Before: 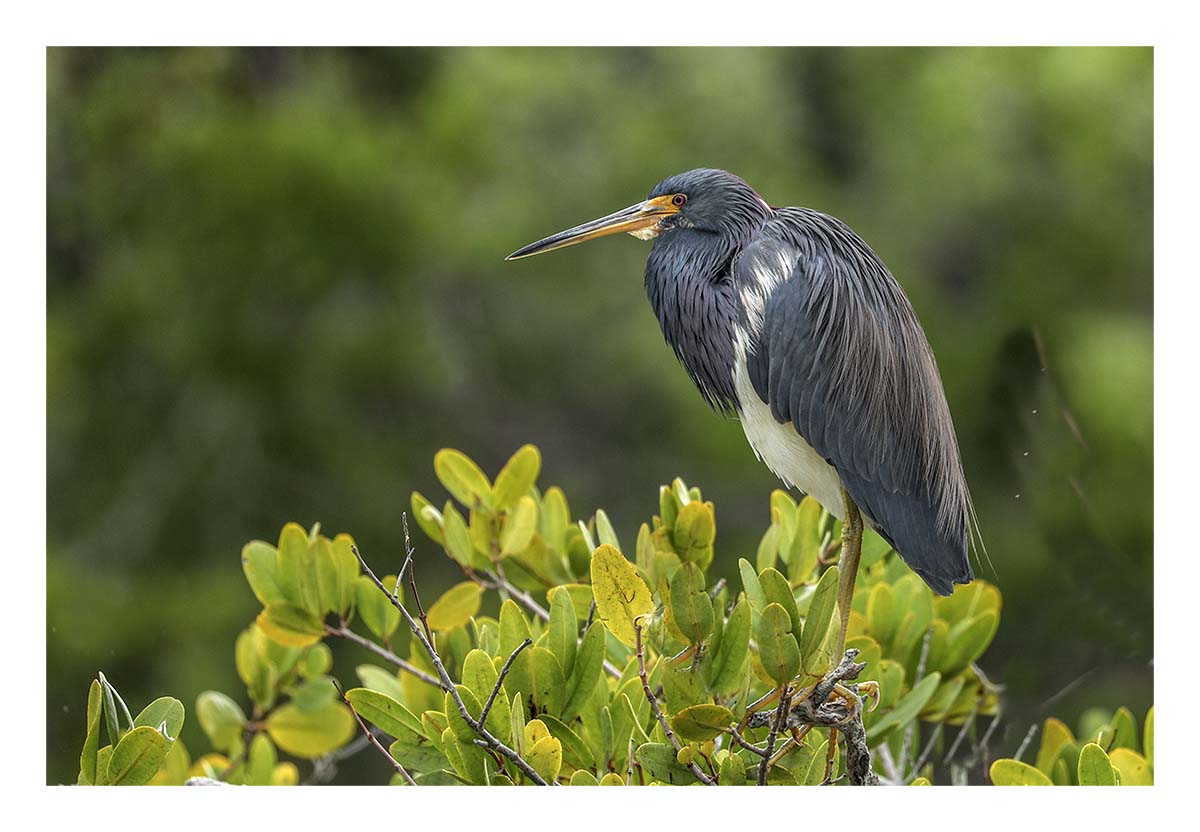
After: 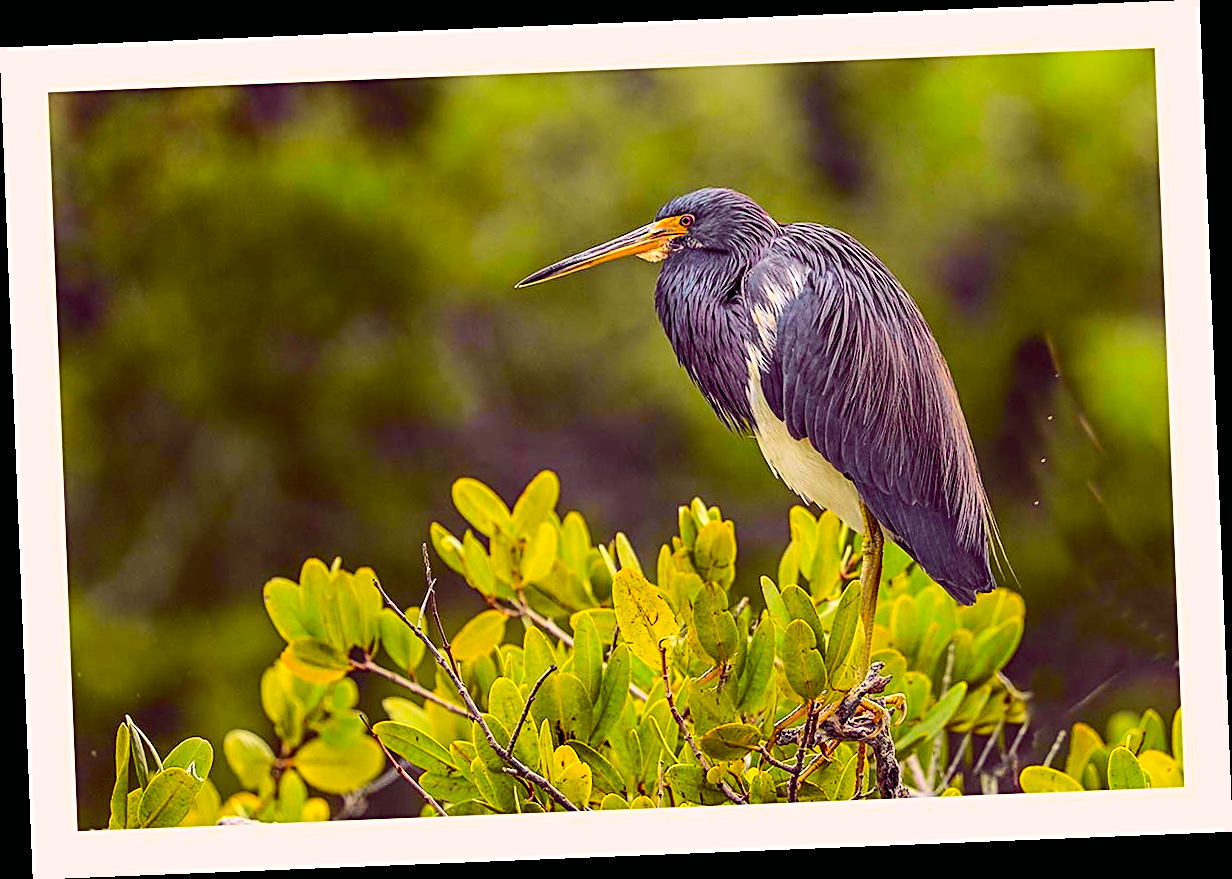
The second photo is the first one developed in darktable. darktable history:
color balance rgb: shadows lift › chroma 6.43%, shadows lift › hue 305.74°, highlights gain › chroma 2.43%, highlights gain › hue 35.74°, global offset › chroma 0.28%, global offset › hue 320.29°, linear chroma grading › global chroma 5.5%, perceptual saturation grading › global saturation 30%, contrast 5.15%
rotate and perspective: rotation -2.29°, automatic cropping off
sharpen: radius 2.531, amount 0.628
tone curve: curves: ch0 [(0, 0.003) (0.113, 0.081) (0.207, 0.184) (0.515, 0.612) (0.712, 0.793) (0.984, 0.961)]; ch1 [(0, 0) (0.172, 0.123) (0.317, 0.272) (0.414, 0.382) (0.476, 0.479) (0.505, 0.498) (0.534, 0.534) (0.621, 0.65) (0.709, 0.764) (1, 1)]; ch2 [(0, 0) (0.411, 0.424) (0.505, 0.505) (0.521, 0.524) (0.537, 0.57) (0.65, 0.699) (1, 1)], color space Lab, independent channels, preserve colors none
